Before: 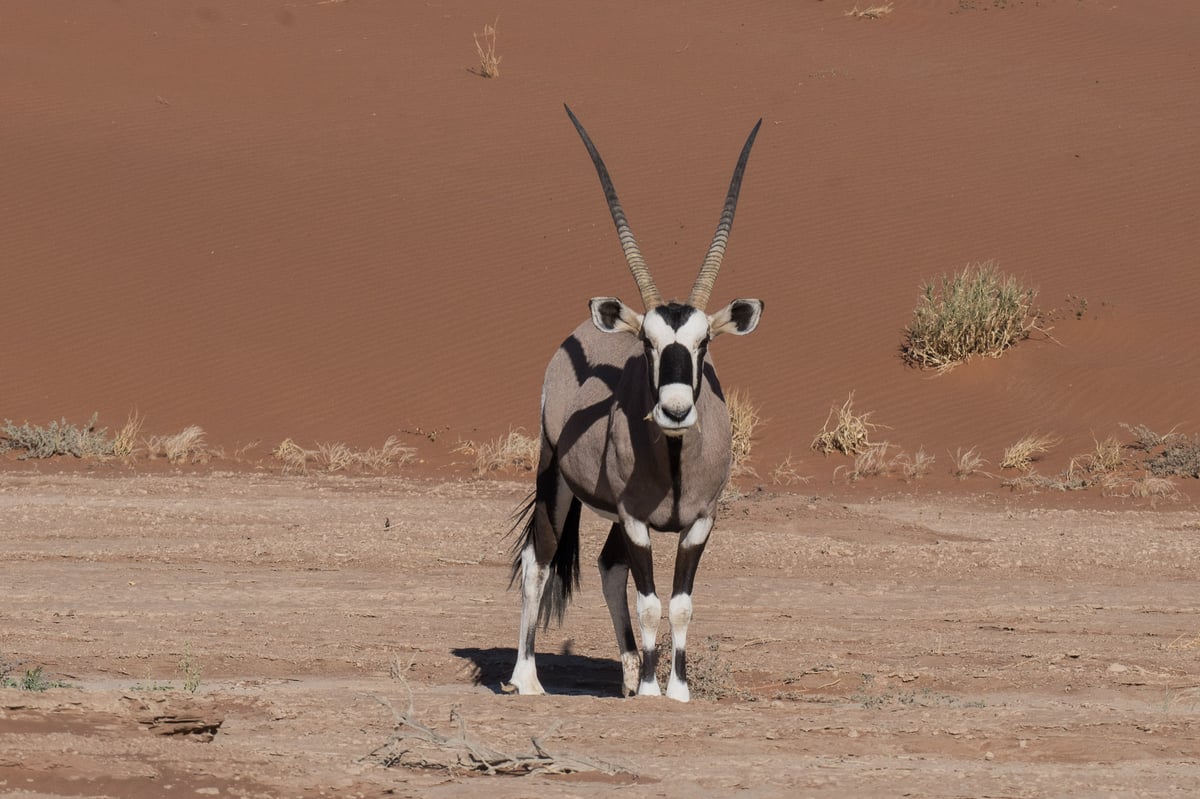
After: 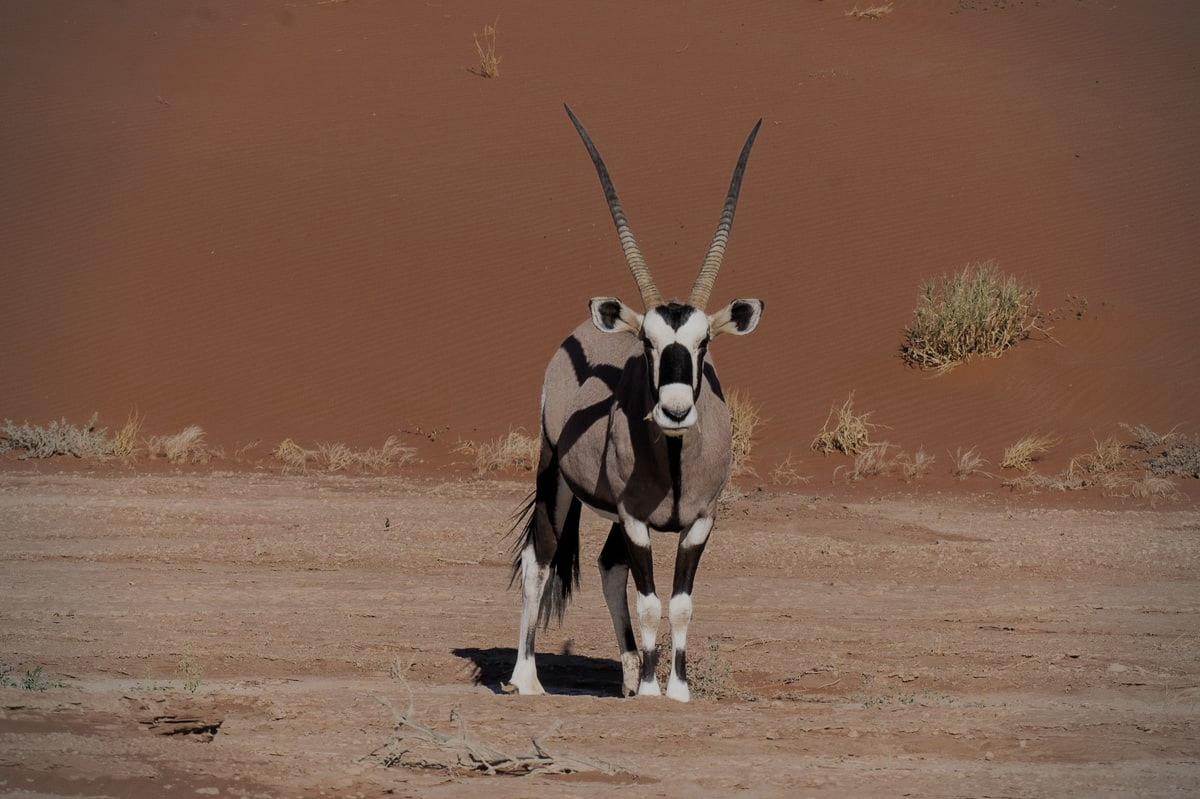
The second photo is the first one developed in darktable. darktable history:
color zones: curves: ch0 [(0.27, 0.396) (0.563, 0.504) (0.75, 0.5) (0.787, 0.307)], mix 41.54%
filmic rgb: black relative exposure -7.65 EV, white relative exposure 4.56 EV, hardness 3.61, color science v6 (2022), iterations of high-quality reconstruction 0
vignetting: brightness -0.517, saturation -0.518
